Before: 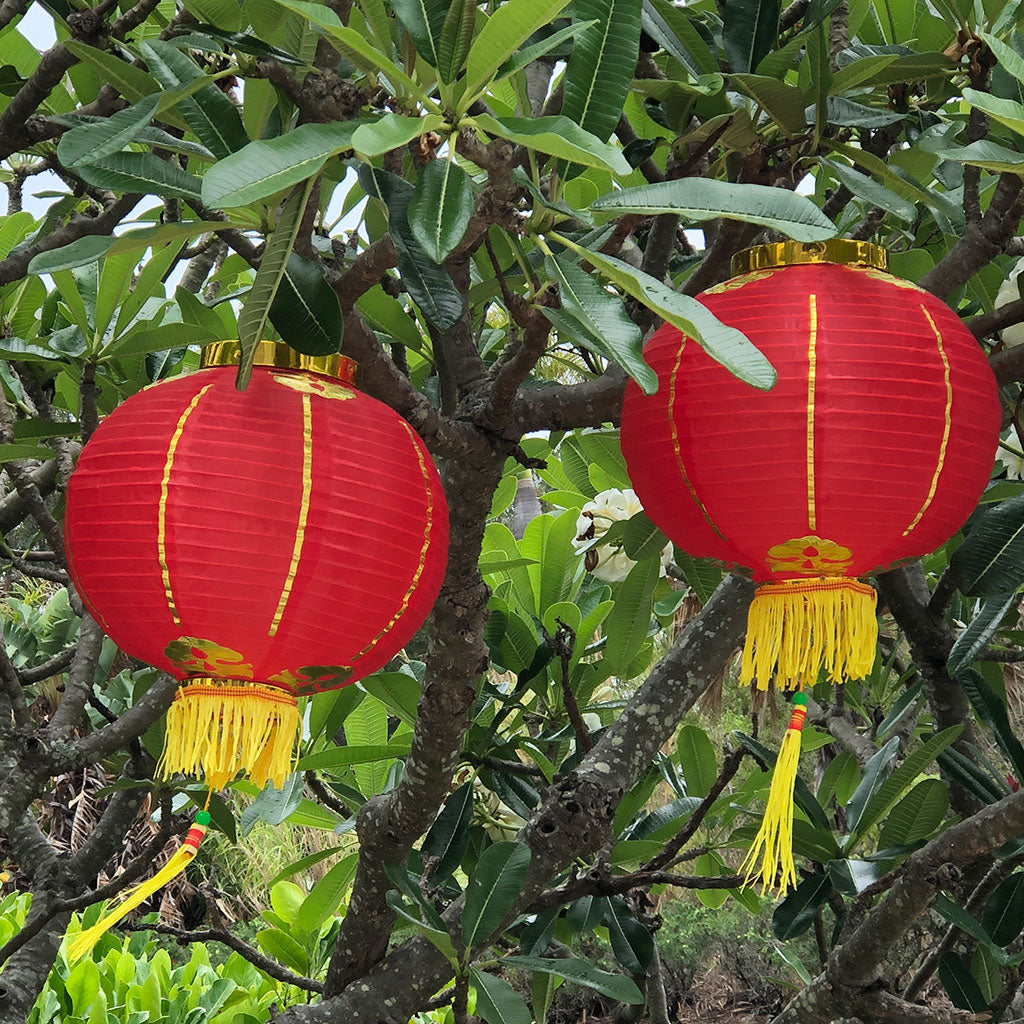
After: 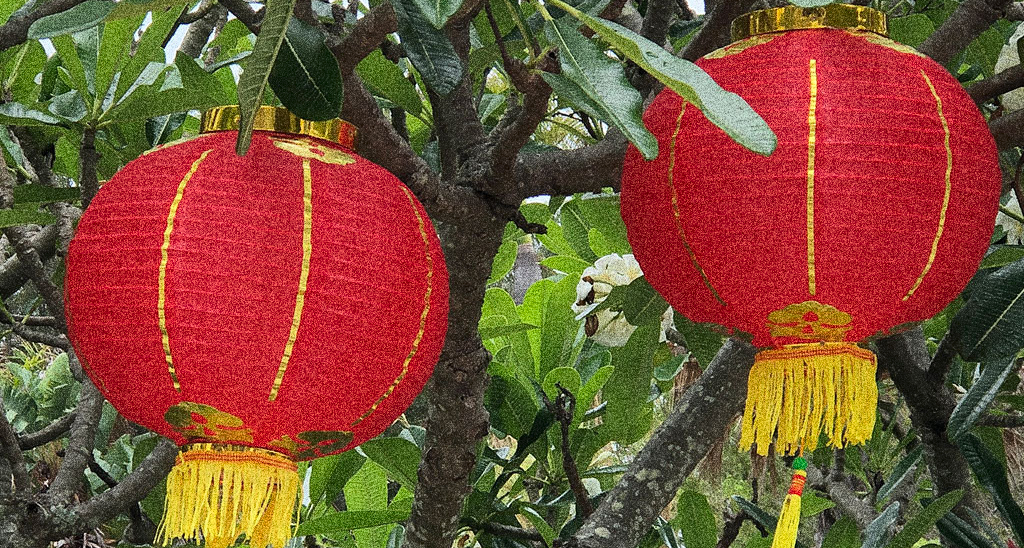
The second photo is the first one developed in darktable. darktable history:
crop and rotate: top 23.043%, bottom 23.437%
white balance: emerald 1
grain: coarseness 30.02 ISO, strength 100%
